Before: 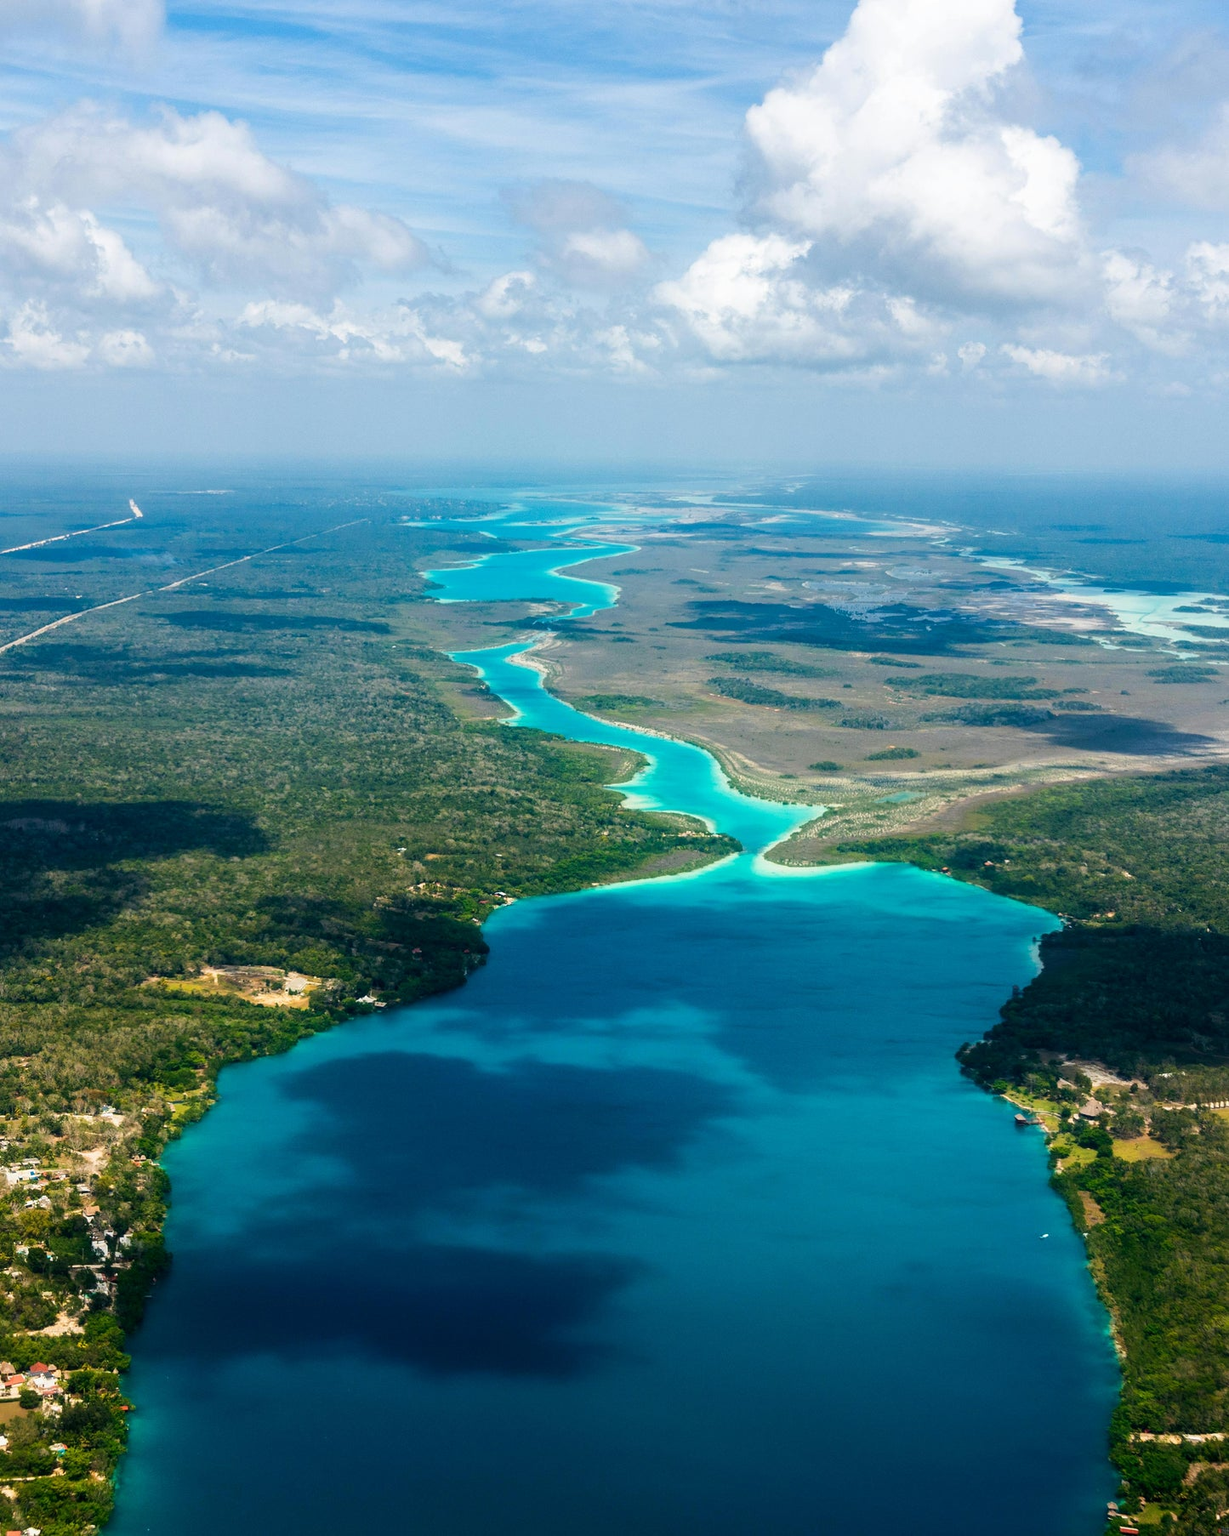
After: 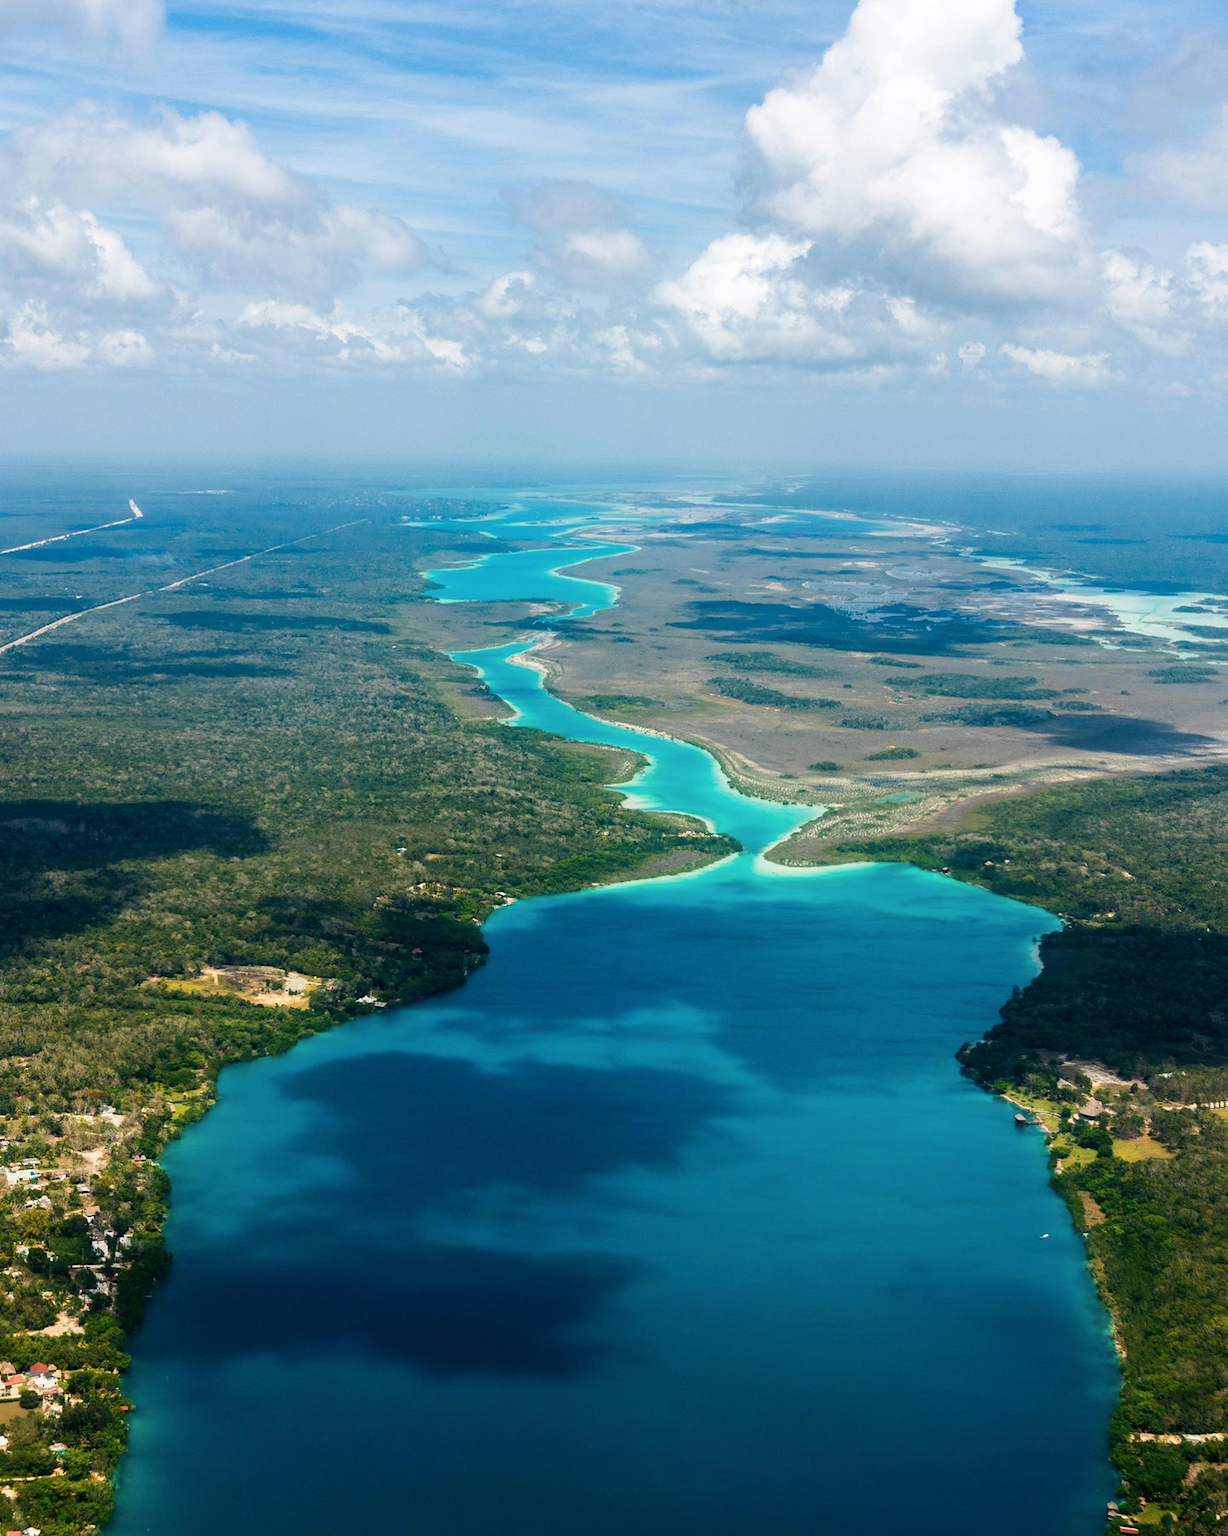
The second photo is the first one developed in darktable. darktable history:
color zones: curves: ch0 [(0.25, 0.5) (0.428, 0.473) (0.75, 0.5)]; ch1 [(0.243, 0.479) (0.398, 0.452) (0.75, 0.5)], mix 29.61%
